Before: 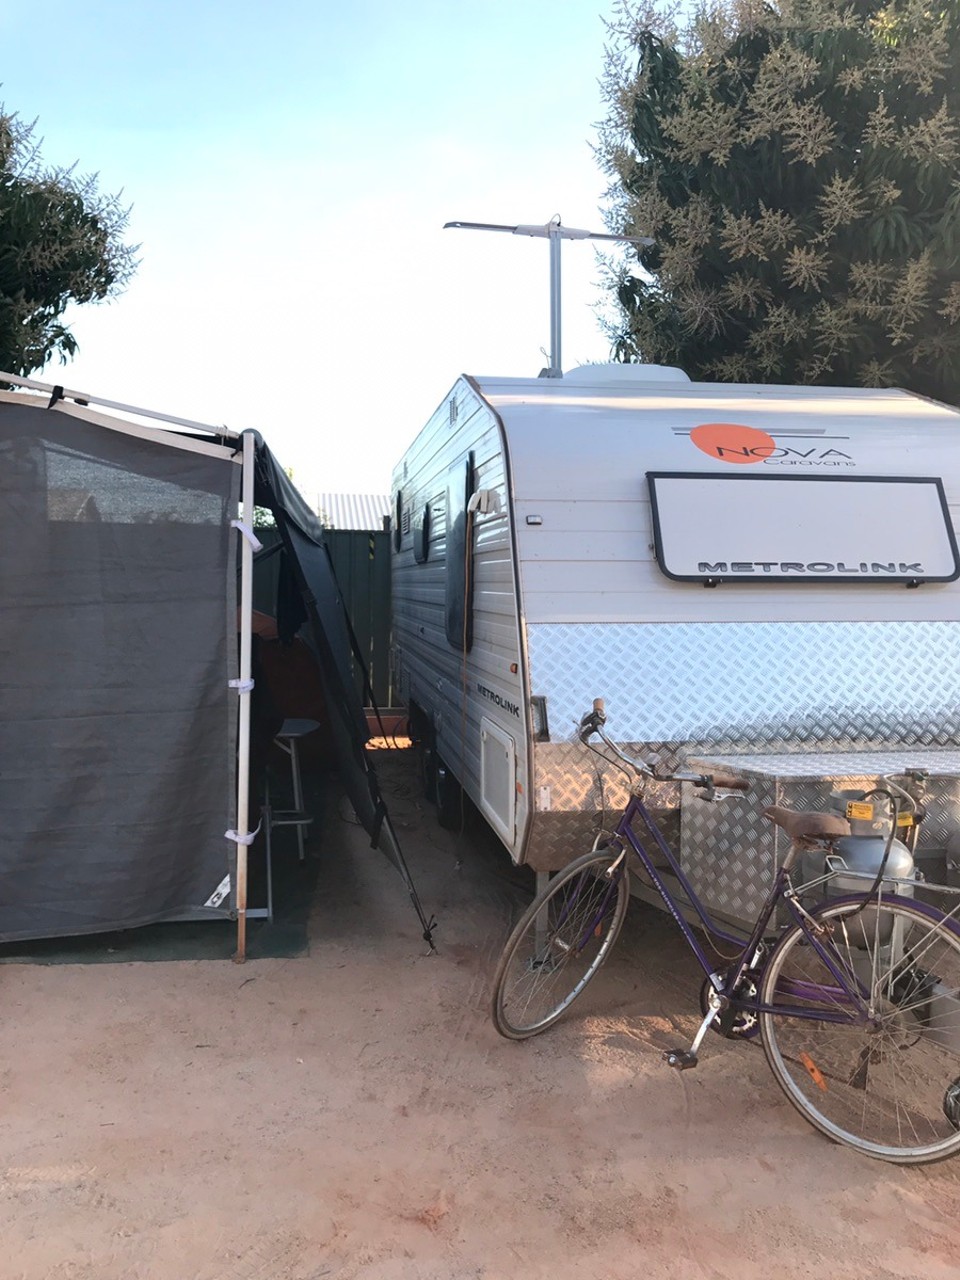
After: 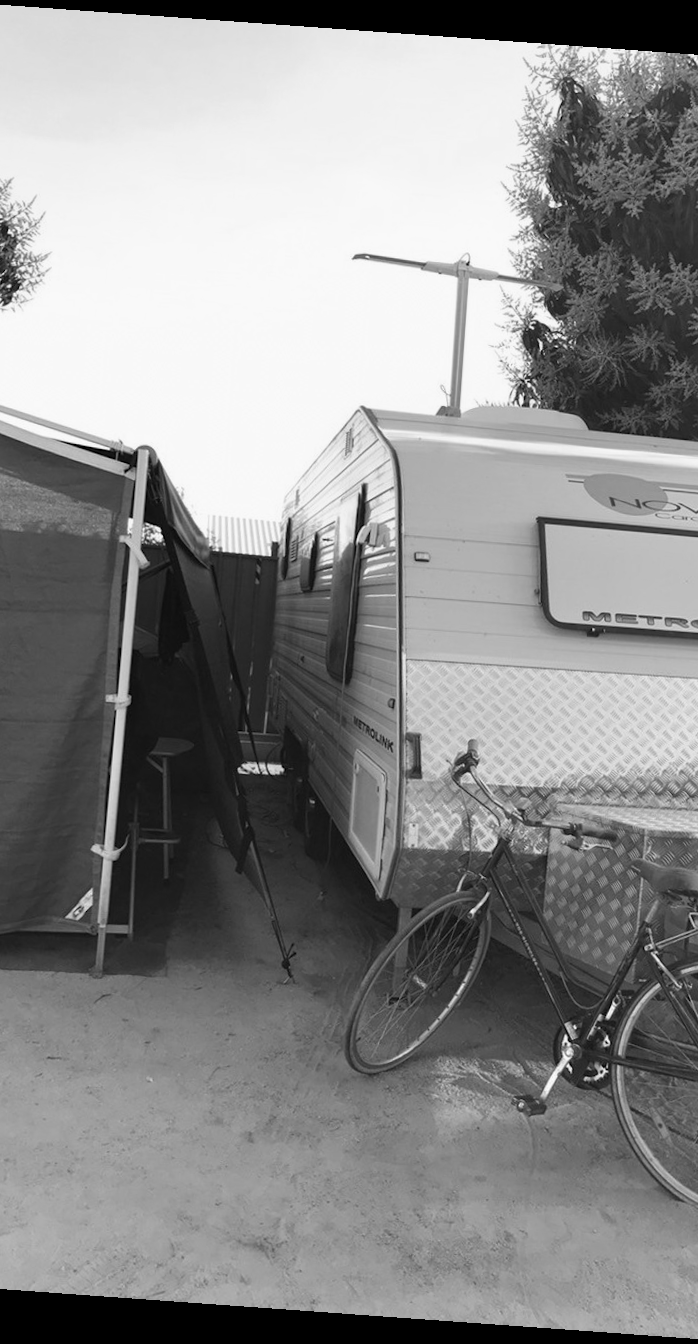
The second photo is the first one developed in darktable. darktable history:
crop and rotate: left 15.754%, right 17.579%
monochrome: a 32, b 64, size 2.3
rotate and perspective: rotation 4.1°, automatic cropping off
